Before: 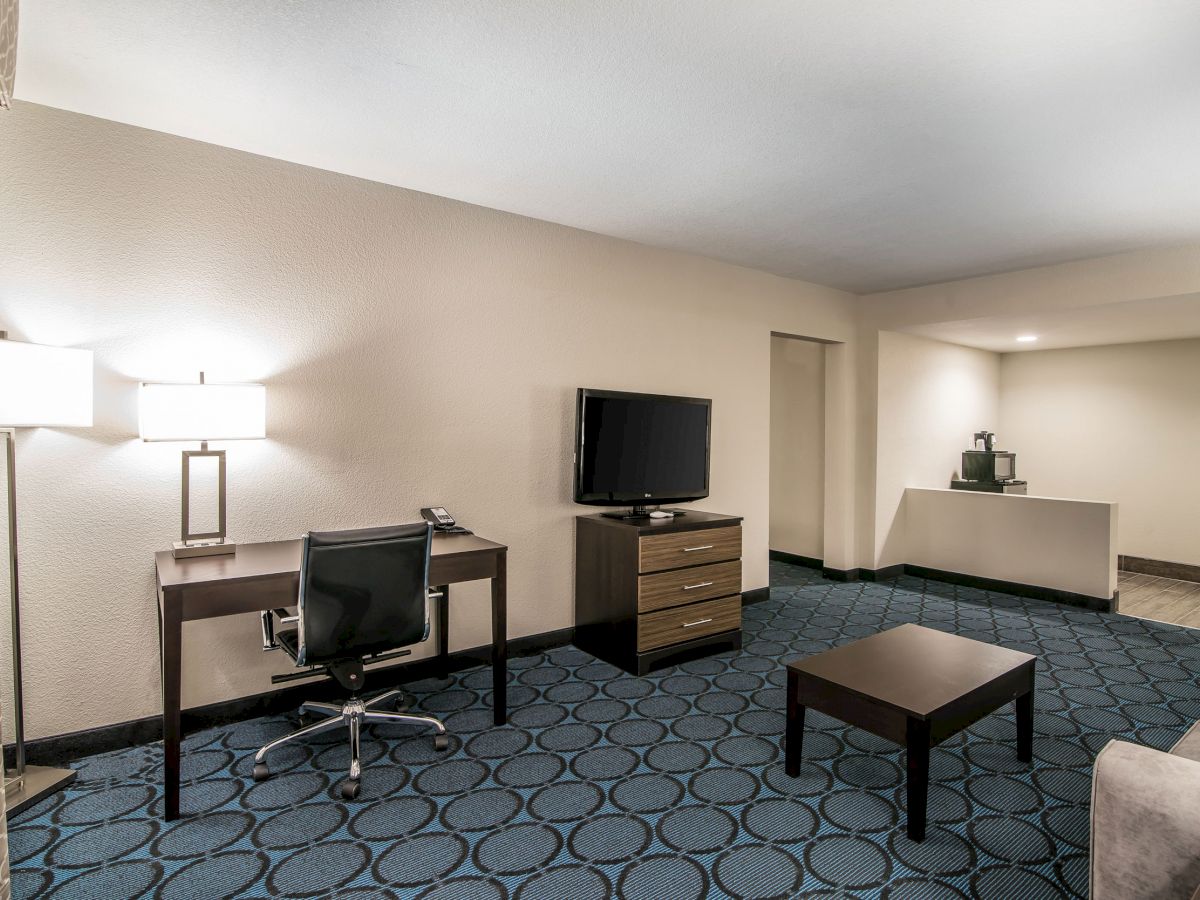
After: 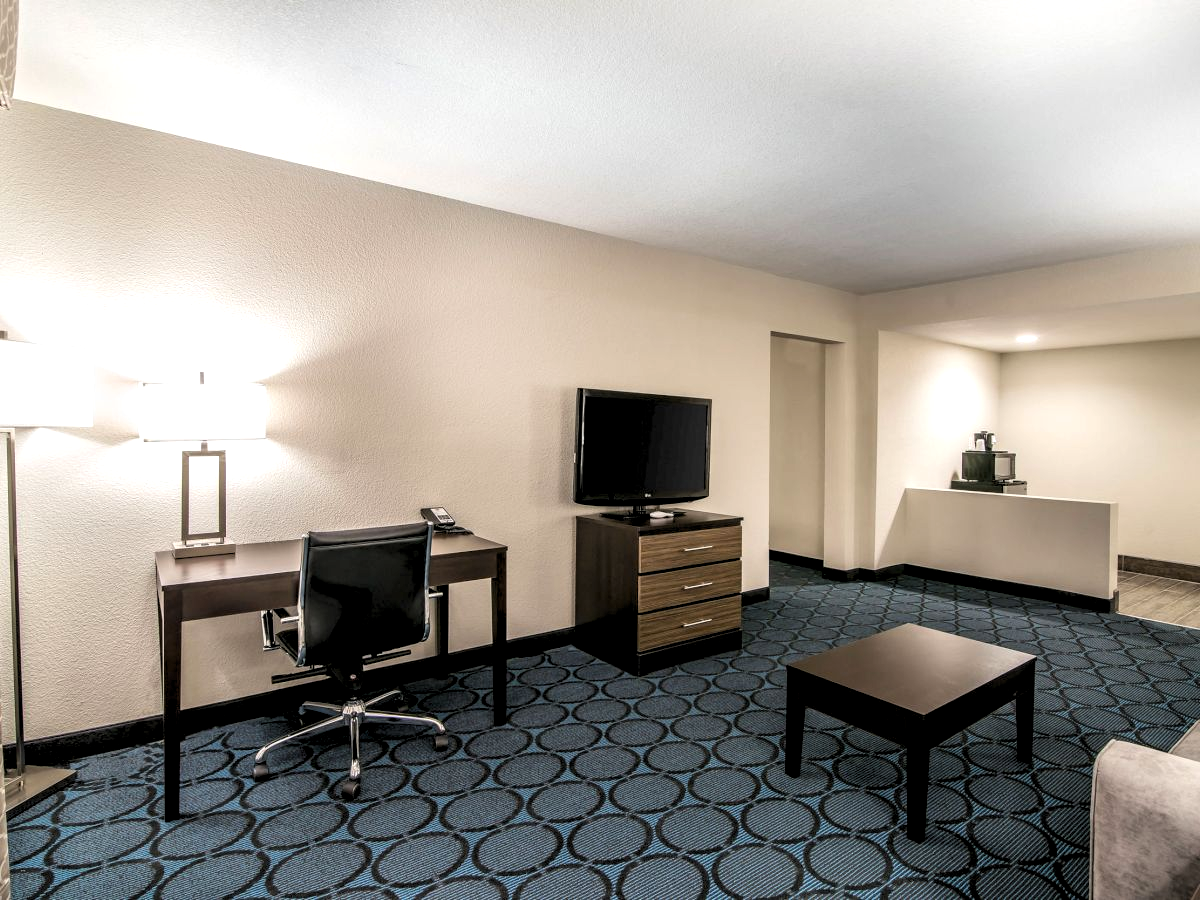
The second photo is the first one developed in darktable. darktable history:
levels: levels [0.055, 0.477, 0.9]
exposure: black level correction 0.005, exposure 0.014 EV, compensate highlight preservation false
